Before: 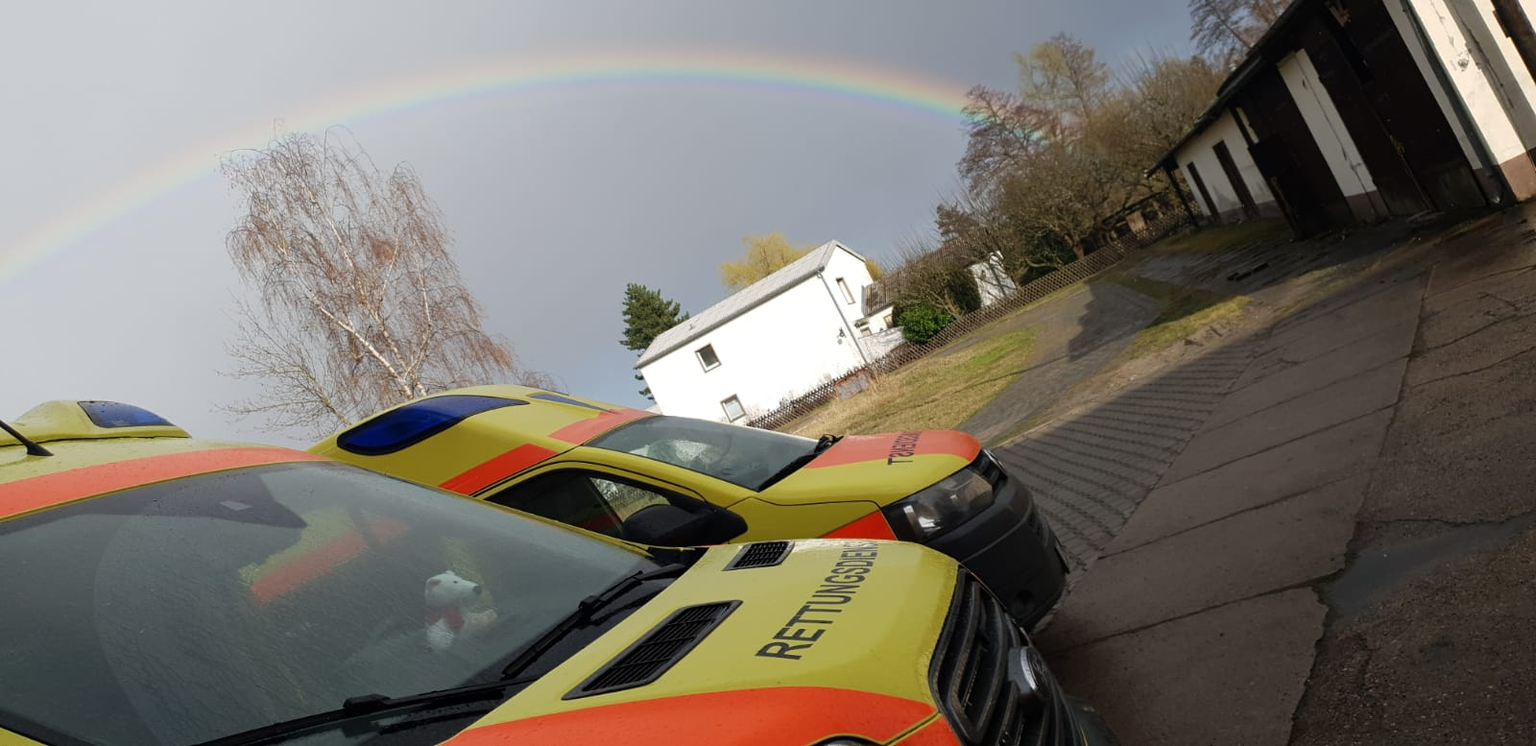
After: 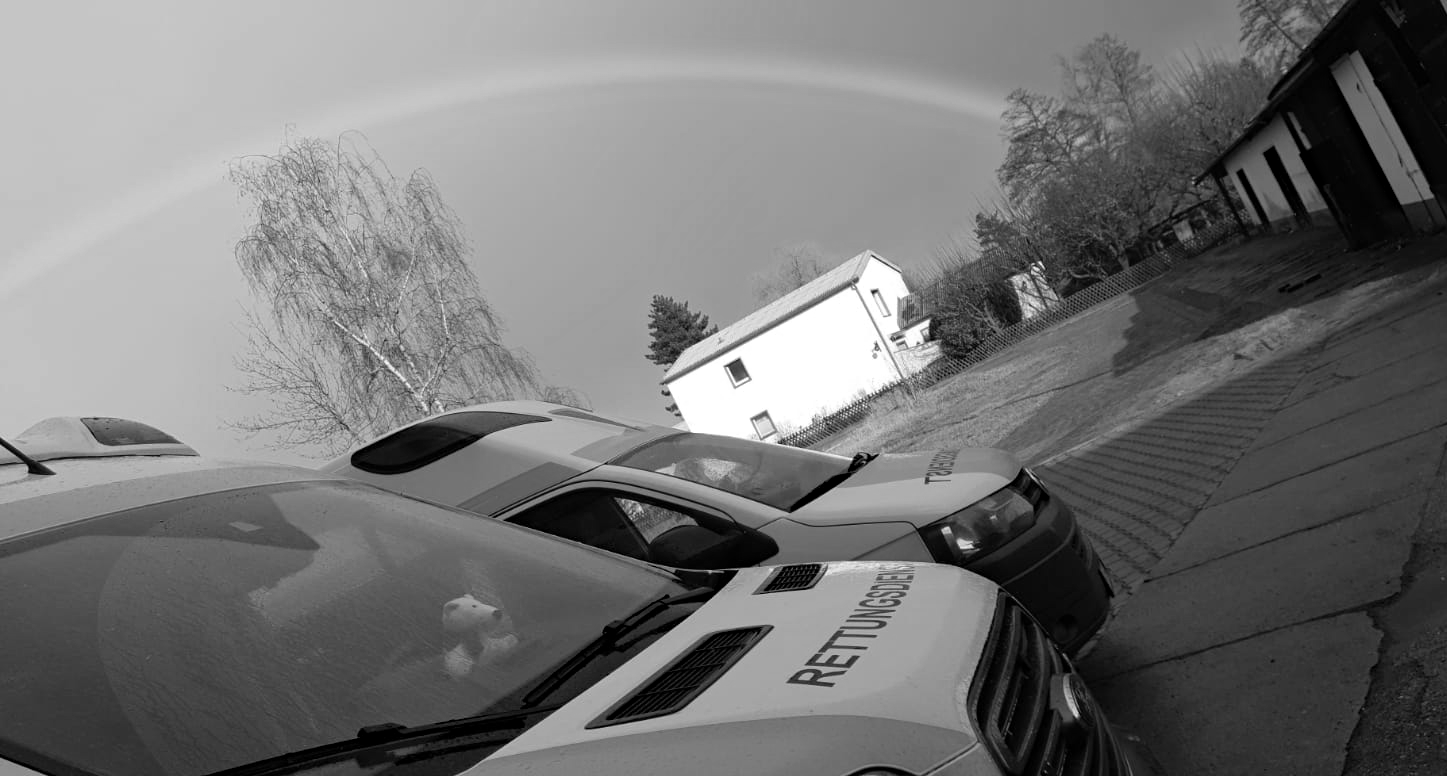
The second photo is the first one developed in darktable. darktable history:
crop: right 9.509%, bottom 0.031%
monochrome: size 3.1
haze removal: compatibility mode true, adaptive false
